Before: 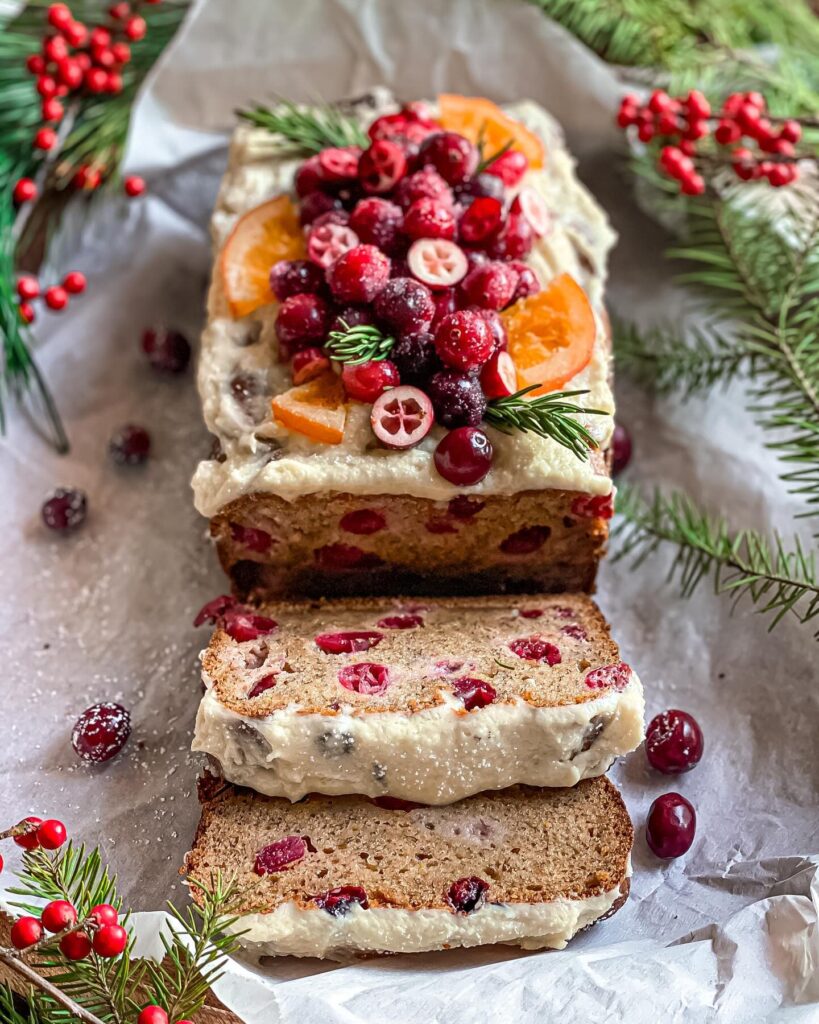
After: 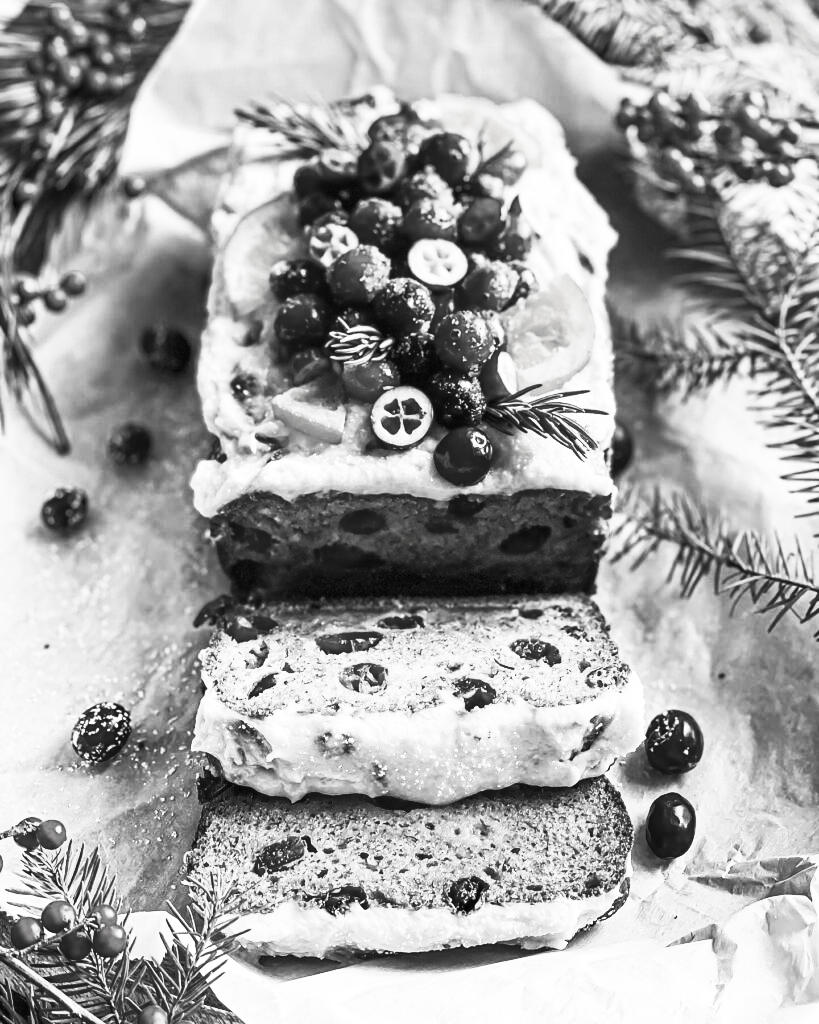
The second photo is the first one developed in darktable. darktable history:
contrast brightness saturation: contrast 0.547, brightness 0.454, saturation -0.995
color balance rgb: shadows lift › luminance -10.083%, shadows lift › chroma 0.647%, shadows lift › hue 110.9°, perceptual saturation grading › global saturation 11.251%, global vibrance 16.554%, saturation formula JzAzBz (2021)
